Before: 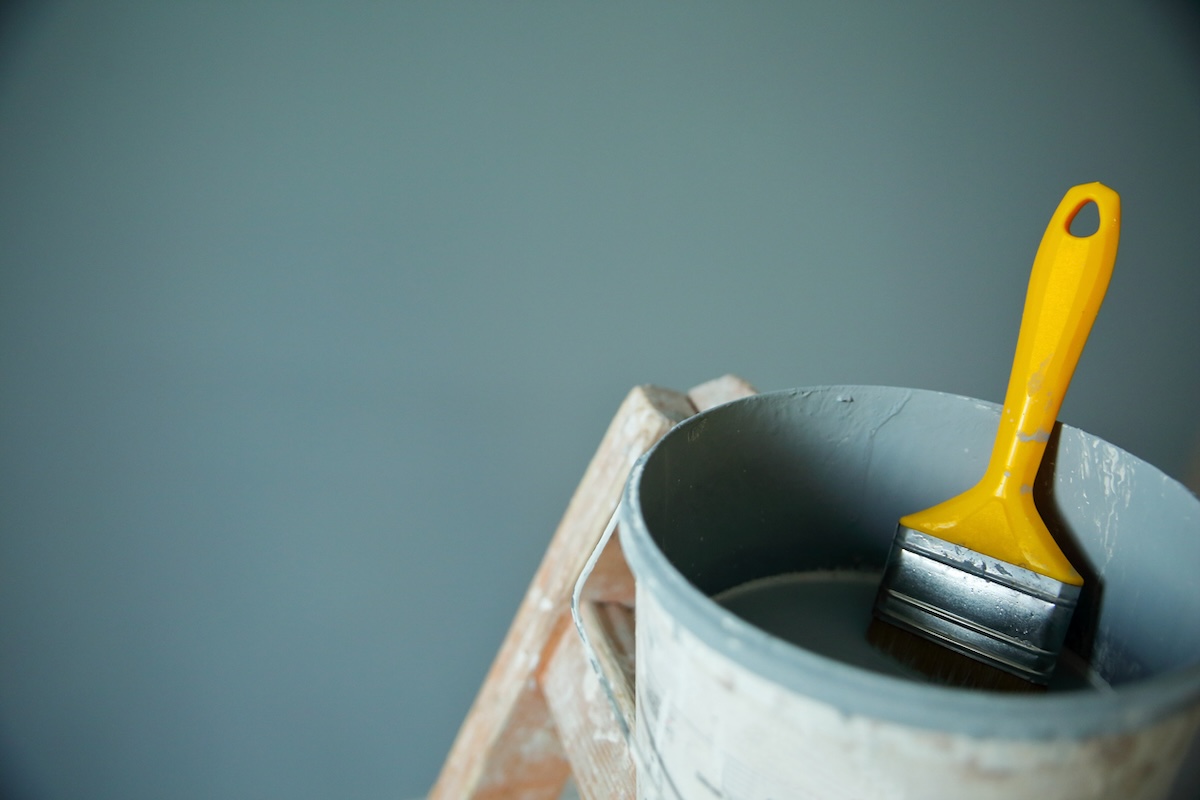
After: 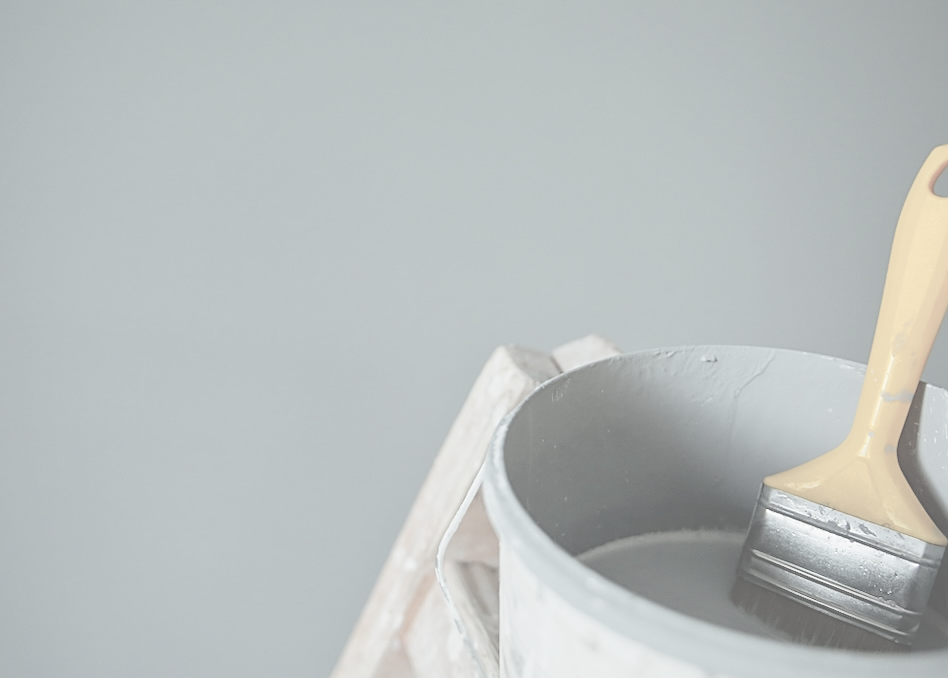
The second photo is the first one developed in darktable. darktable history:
crop: left 11.35%, top 5.054%, right 9.577%, bottom 10.183%
local contrast: highlights 31%, detail 135%
contrast brightness saturation: contrast -0.308, brightness 0.758, saturation -0.769
sharpen: on, module defaults
